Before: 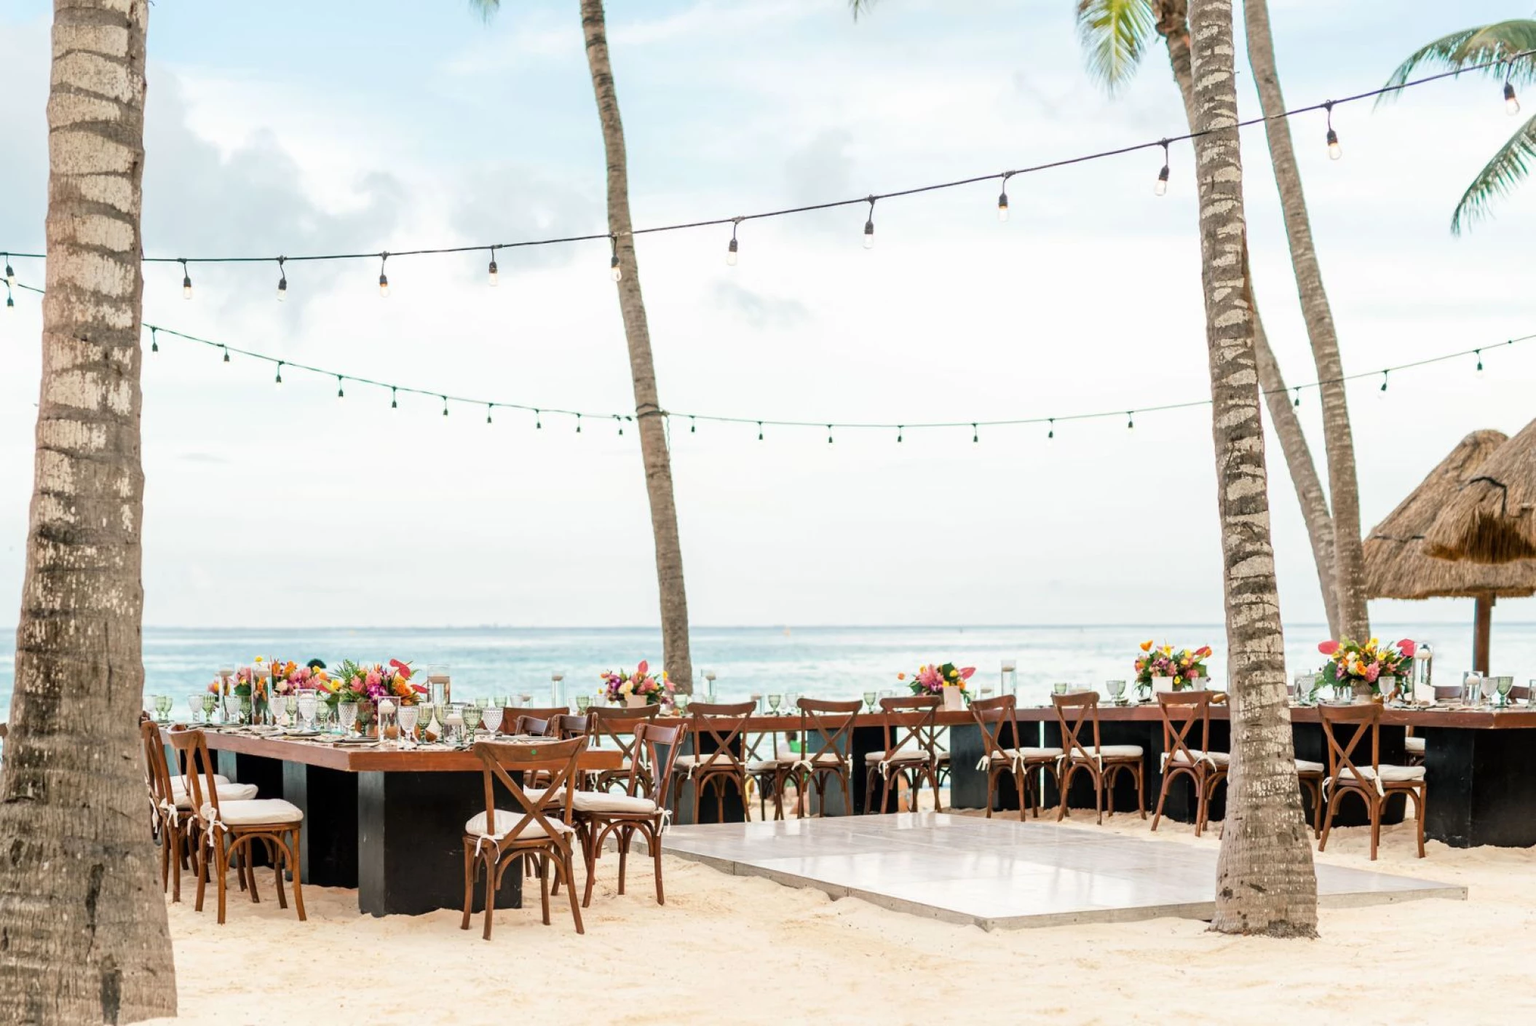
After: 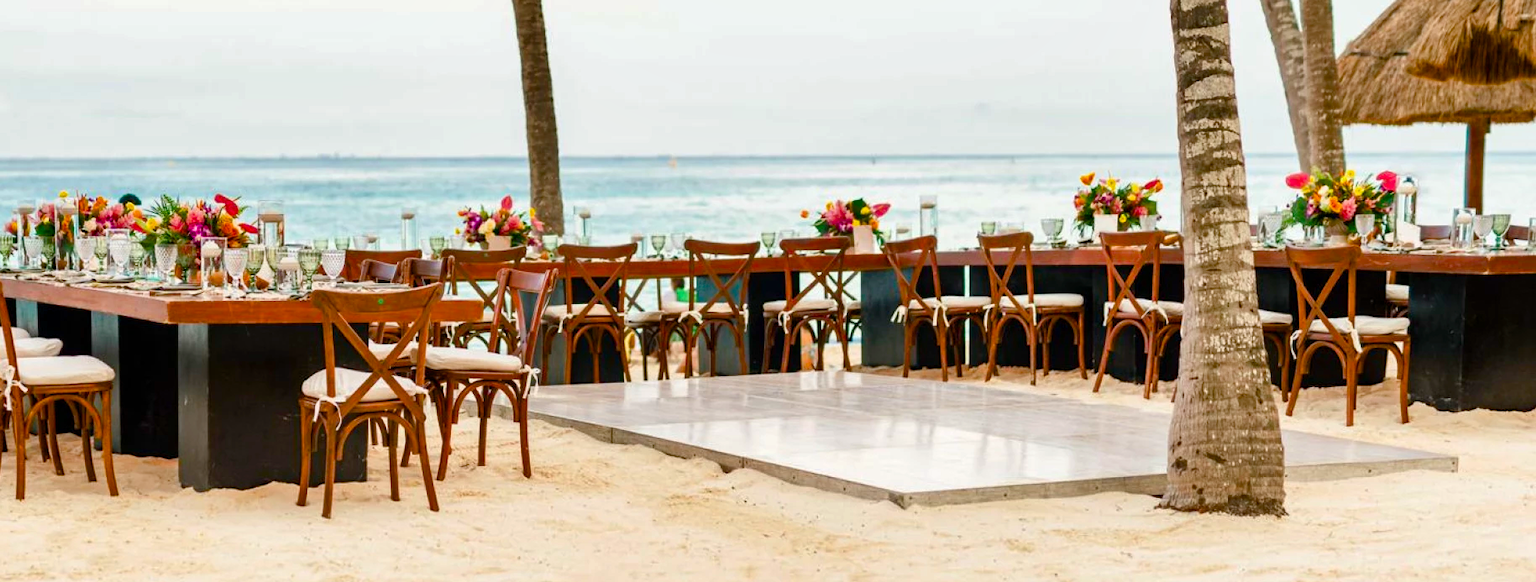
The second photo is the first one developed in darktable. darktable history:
shadows and highlights: shadows 5.21, soften with gaussian
contrast brightness saturation: contrast 0.035, saturation 0.156
color balance rgb: power › hue 60.53°, linear chroma grading › global chroma 6.321%, perceptual saturation grading › global saturation 20%, perceptual saturation grading › highlights -25.255%, perceptual saturation grading › shadows 49.459%, global vibrance 20%
crop and rotate: left 13.277%, top 47.84%, bottom 2.871%
